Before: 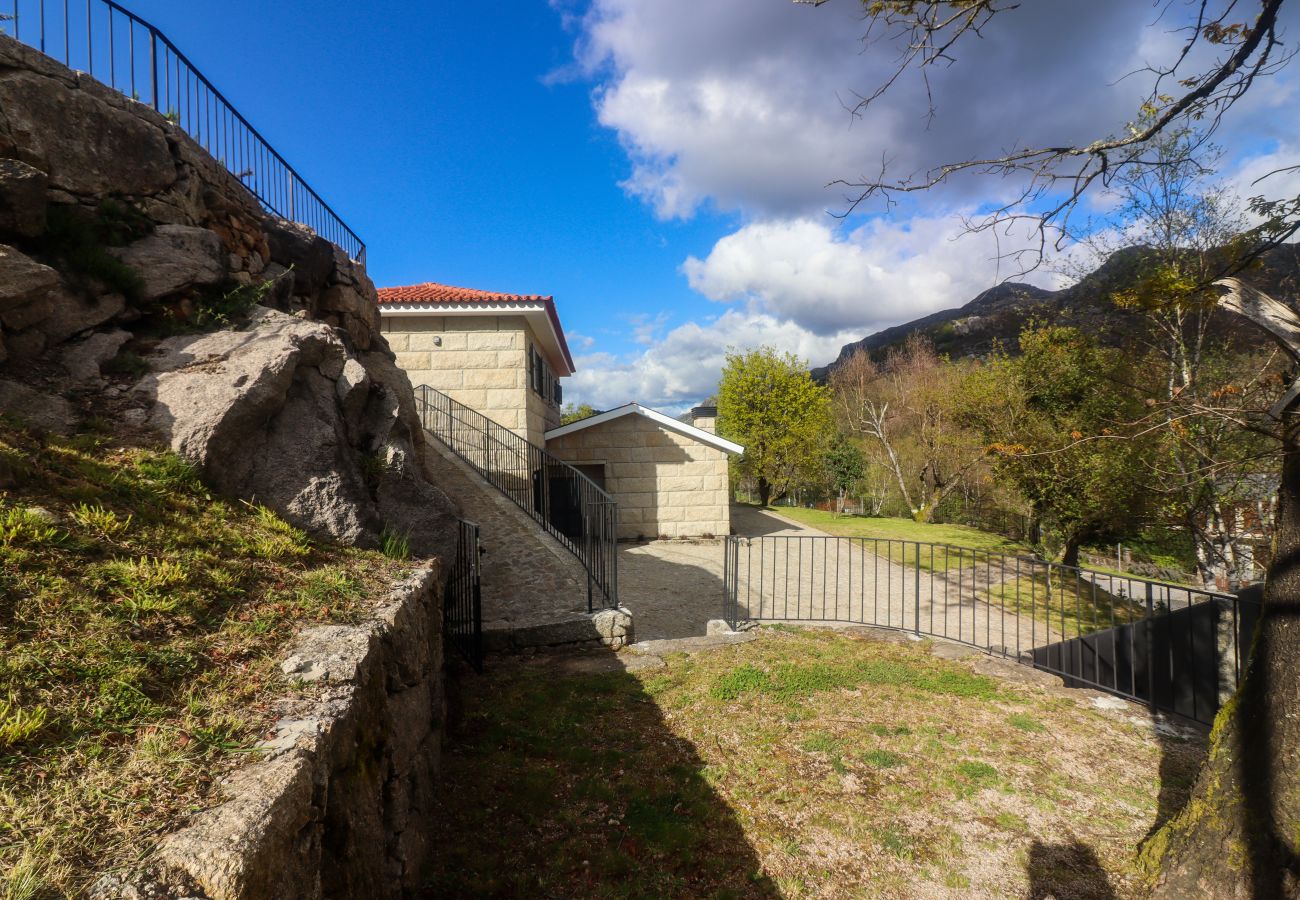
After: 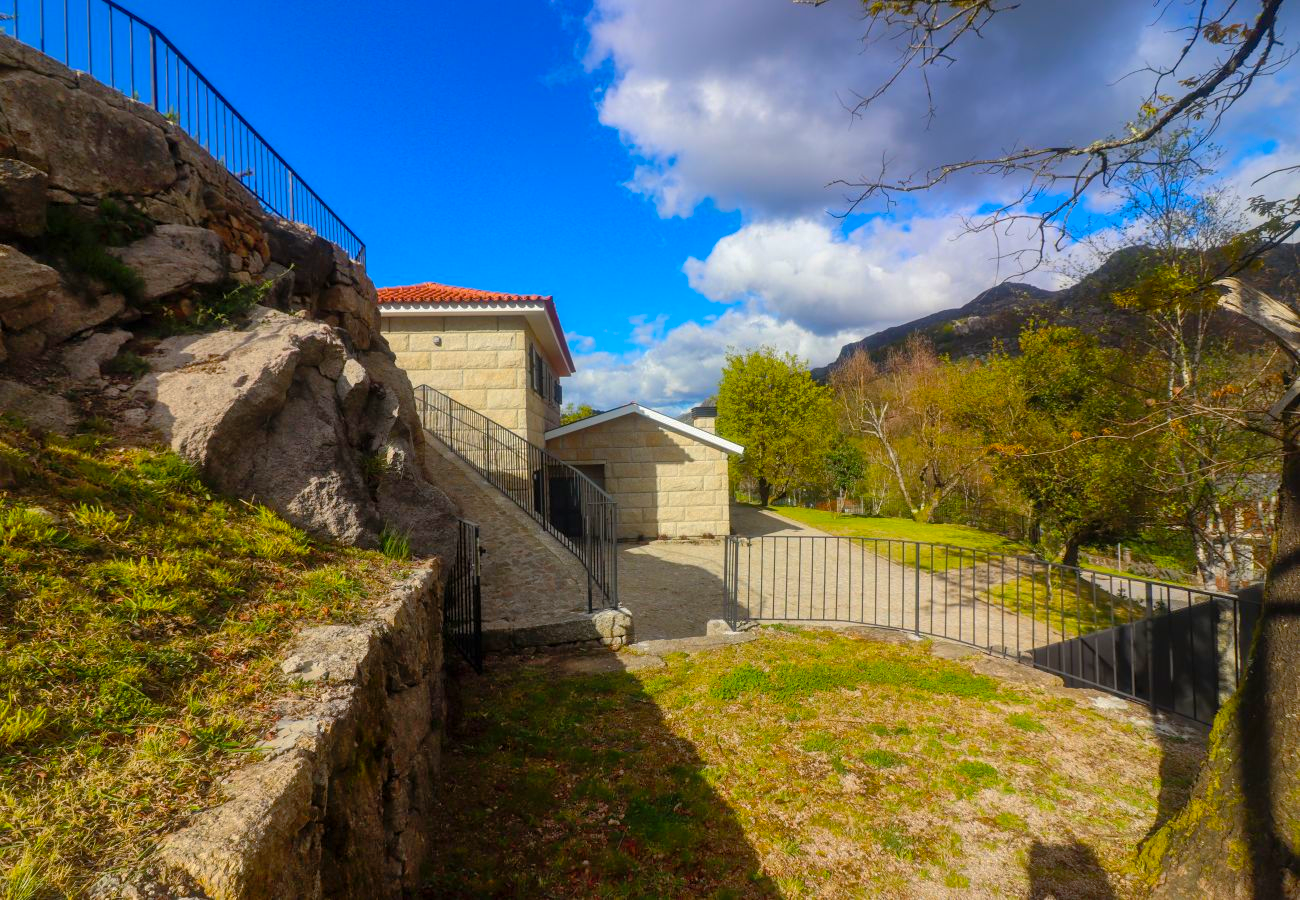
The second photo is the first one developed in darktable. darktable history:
shadows and highlights: on, module defaults
color balance rgb: linear chroma grading › global chroma 15%, perceptual saturation grading › global saturation 30%
